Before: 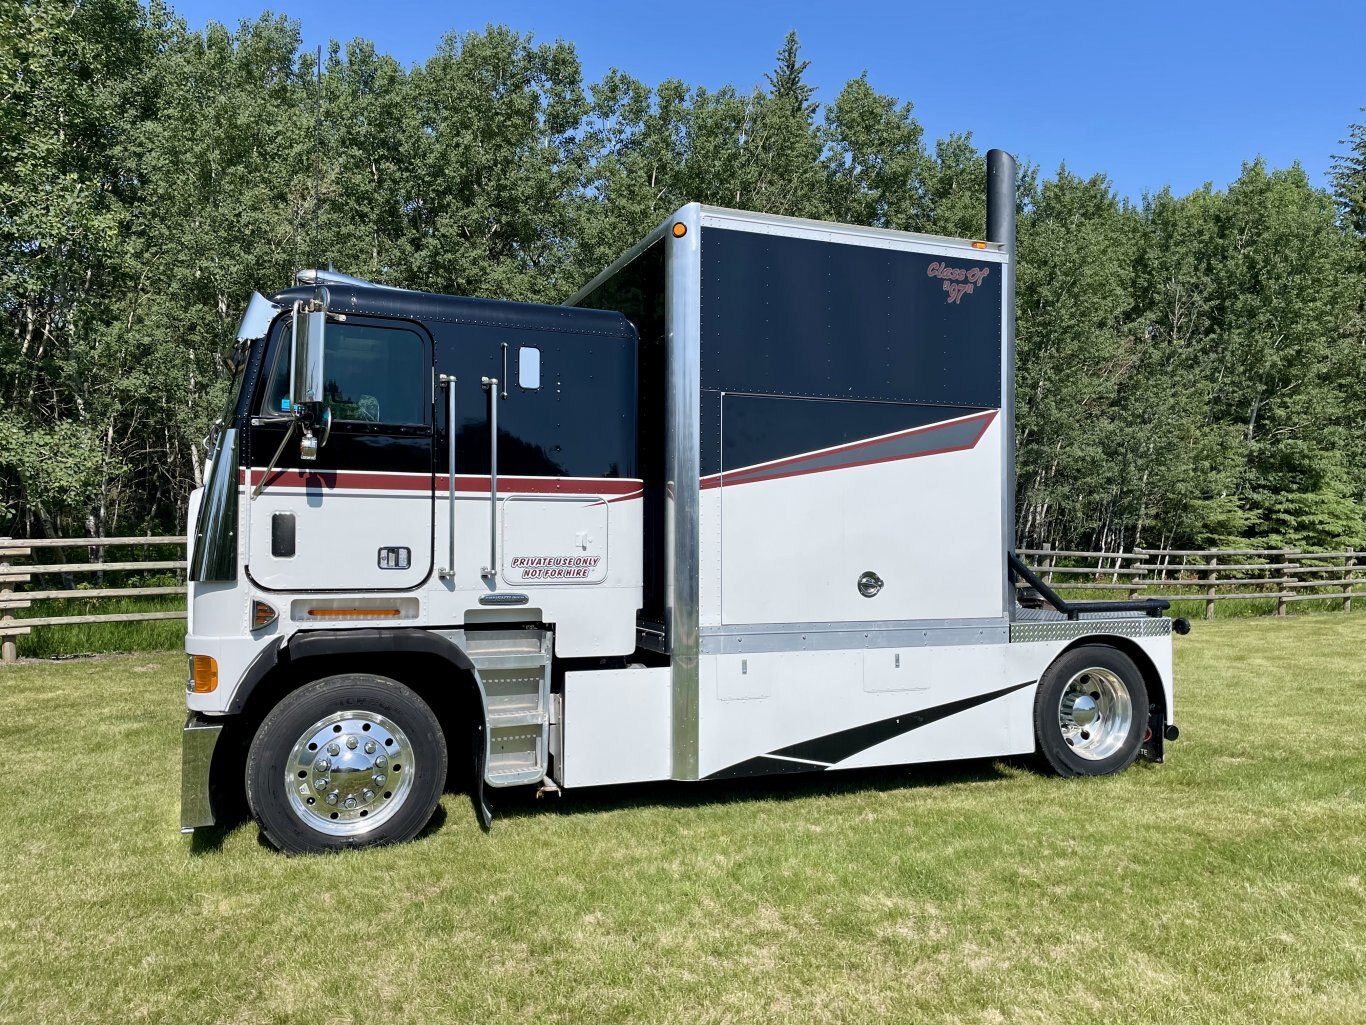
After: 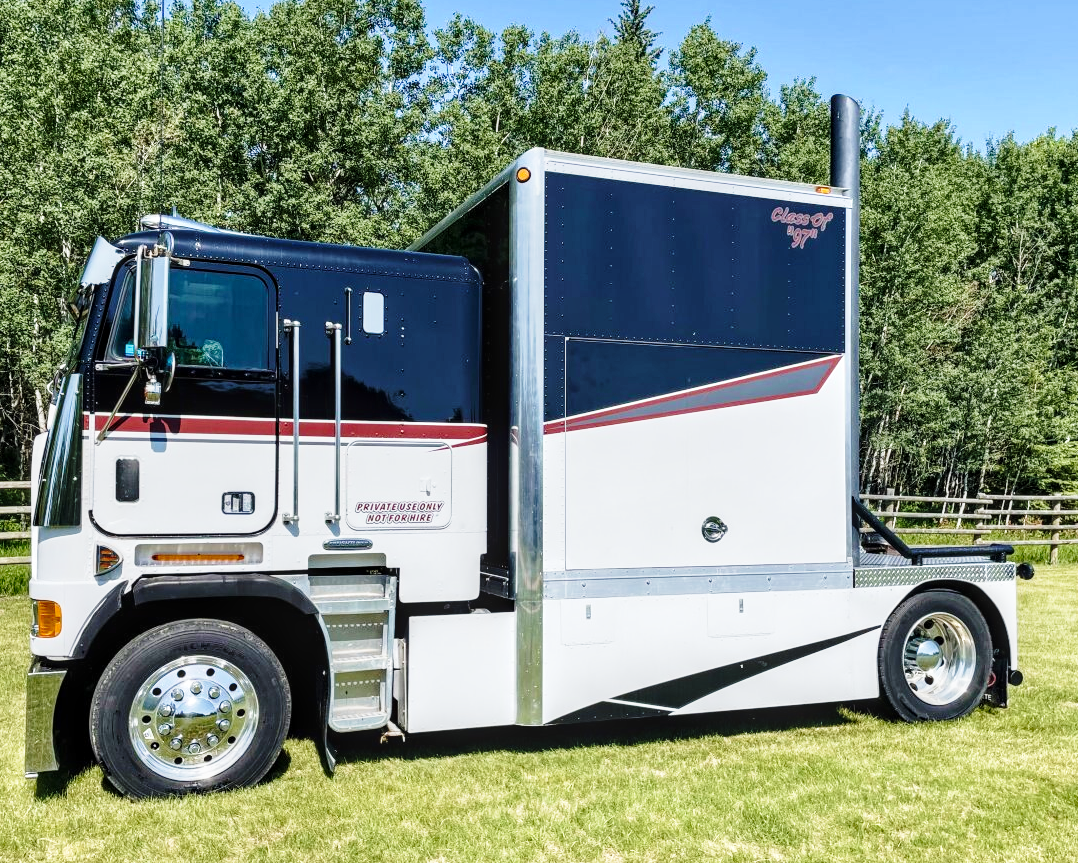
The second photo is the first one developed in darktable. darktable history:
tone equalizer: on, module defaults
base curve: curves: ch0 [(0, 0) (0.028, 0.03) (0.121, 0.232) (0.46, 0.748) (0.859, 0.968) (1, 1)], preserve colors none
velvia: on, module defaults
local contrast: detail 130%
crop: left 11.424%, top 5.402%, right 9.597%, bottom 10.349%
